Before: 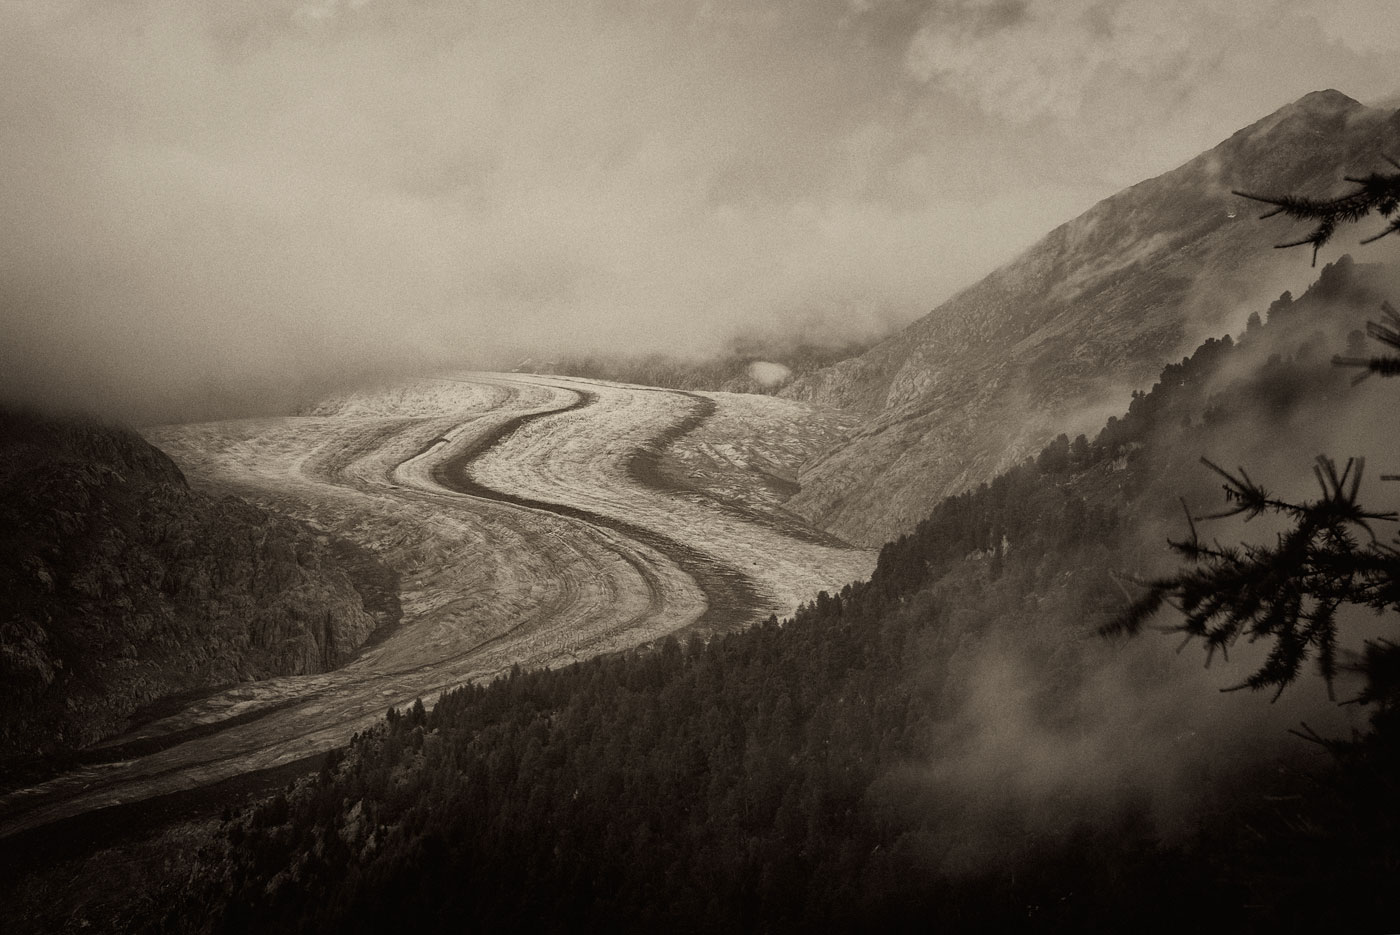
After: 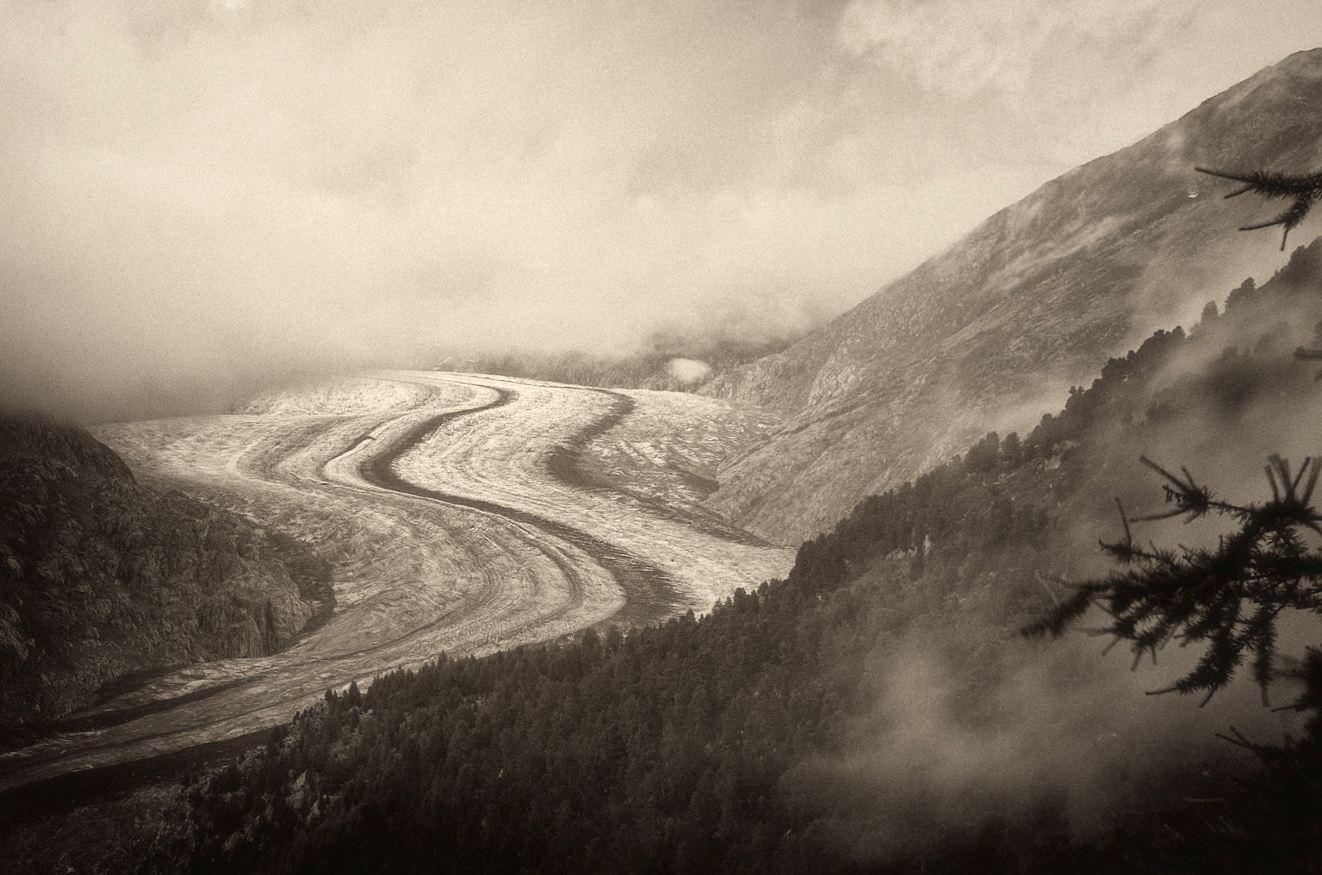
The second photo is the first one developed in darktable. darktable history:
rotate and perspective: rotation 0.062°, lens shift (vertical) 0.115, lens shift (horizontal) -0.133, crop left 0.047, crop right 0.94, crop top 0.061, crop bottom 0.94
exposure: black level correction 0, exposure 0.7 EV, compensate exposure bias true, compensate highlight preservation false
haze removal: strength -0.09, distance 0.358, compatibility mode true, adaptive false
